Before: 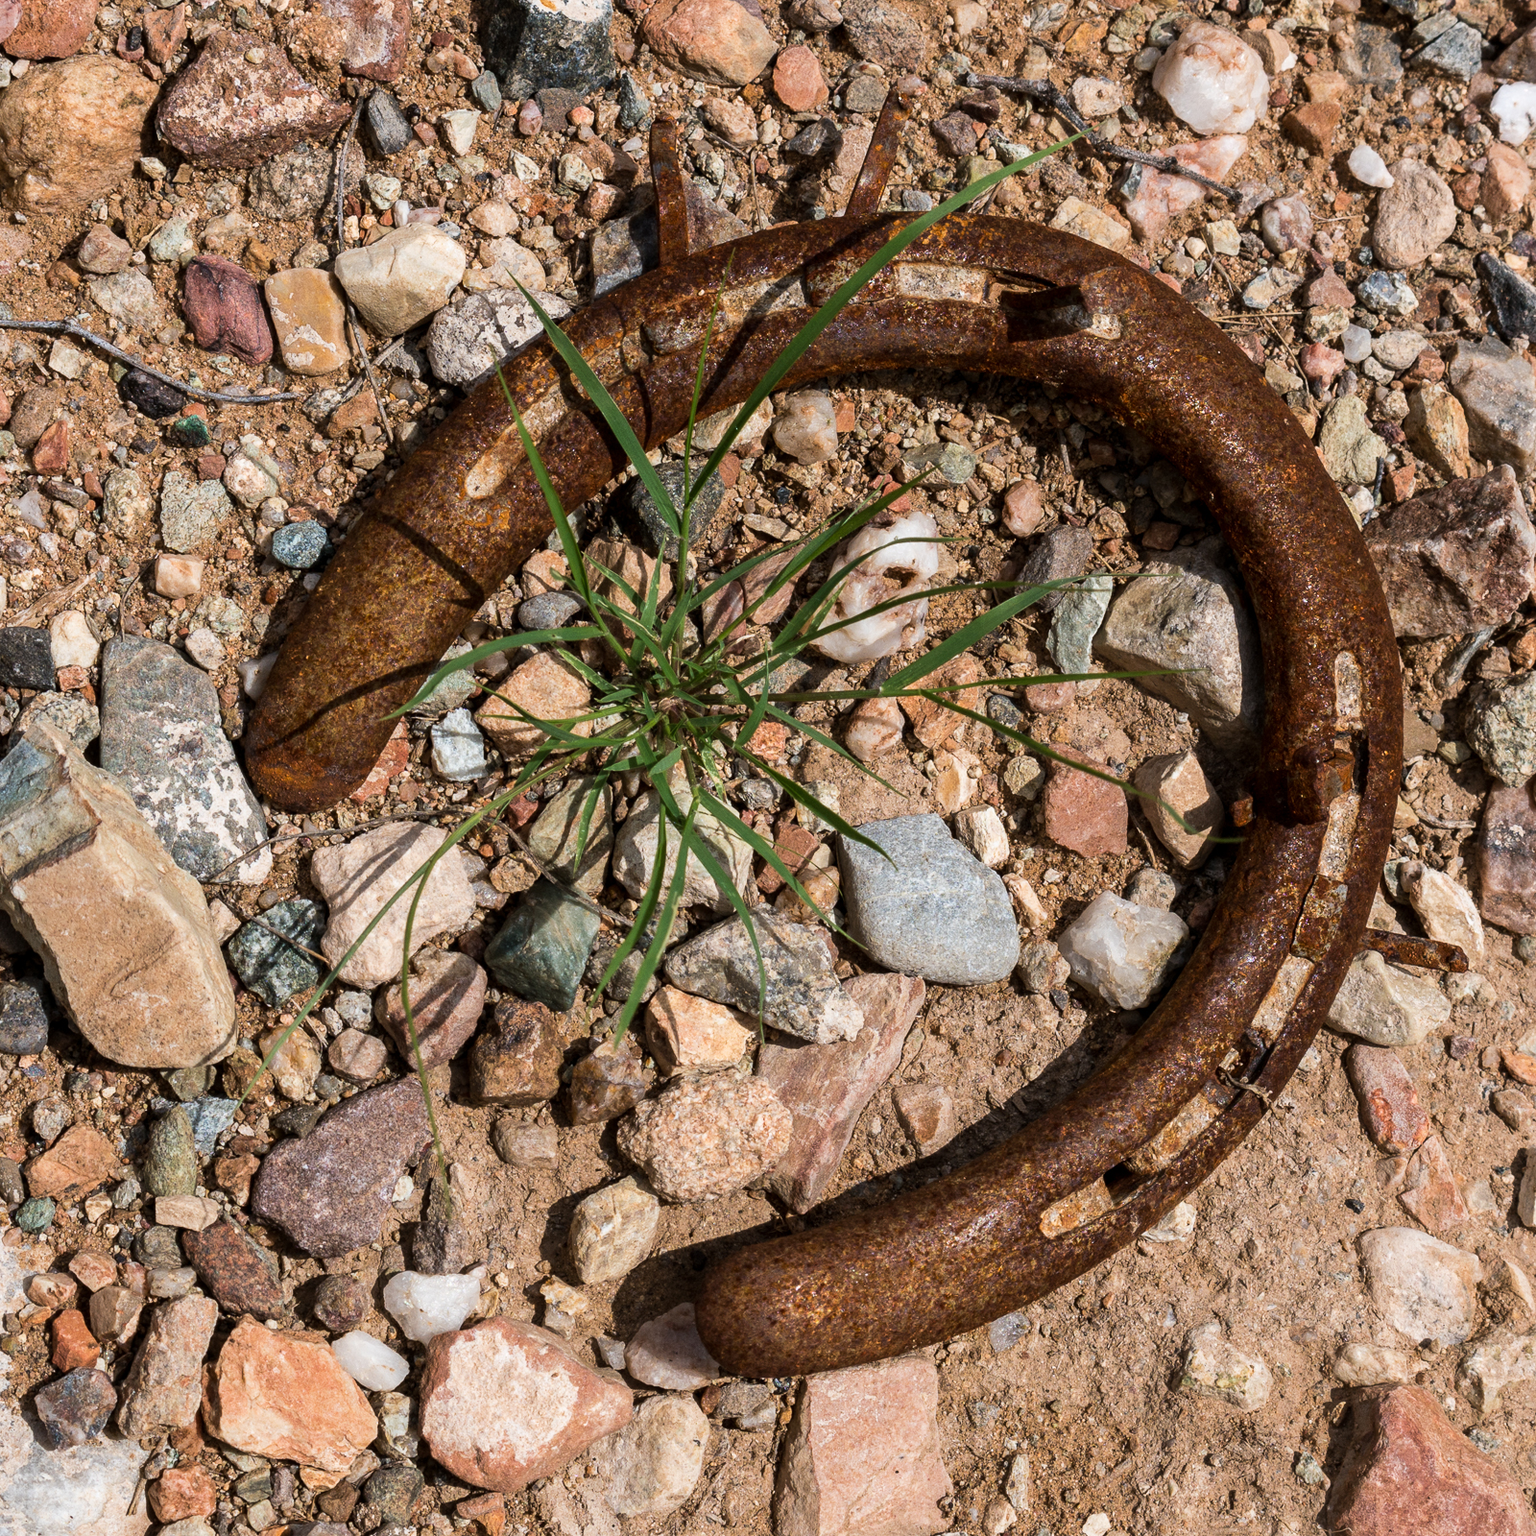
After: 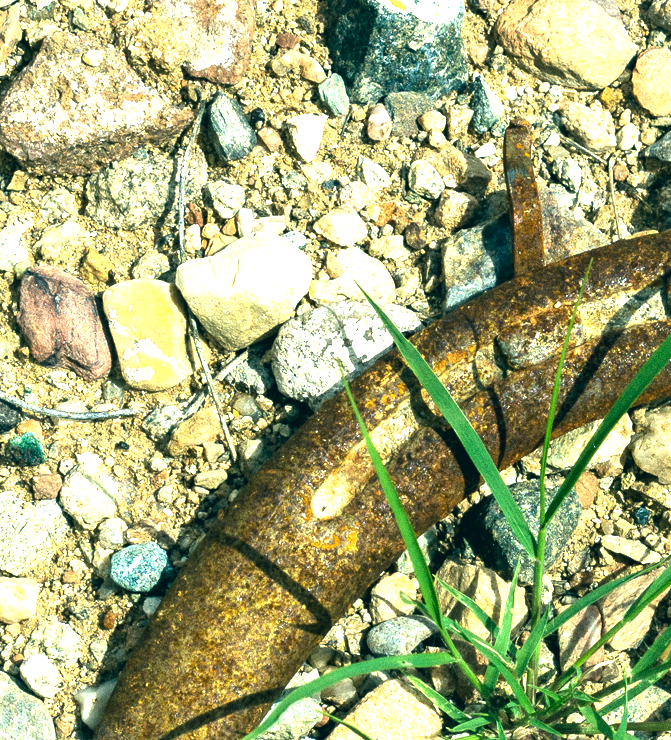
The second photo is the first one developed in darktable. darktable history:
crop and rotate: left 10.817%, top 0.062%, right 47.194%, bottom 53.626%
color balance rgb: perceptual saturation grading › global saturation -1%
exposure: black level correction 0, exposure 1.7 EV, compensate exposure bias true, compensate highlight preservation false
color correction: highlights a* -20.08, highlights b* 9.8, shadows a* -20.4, shadows b* -10.76
grain: coarseness 0.09 ISO
